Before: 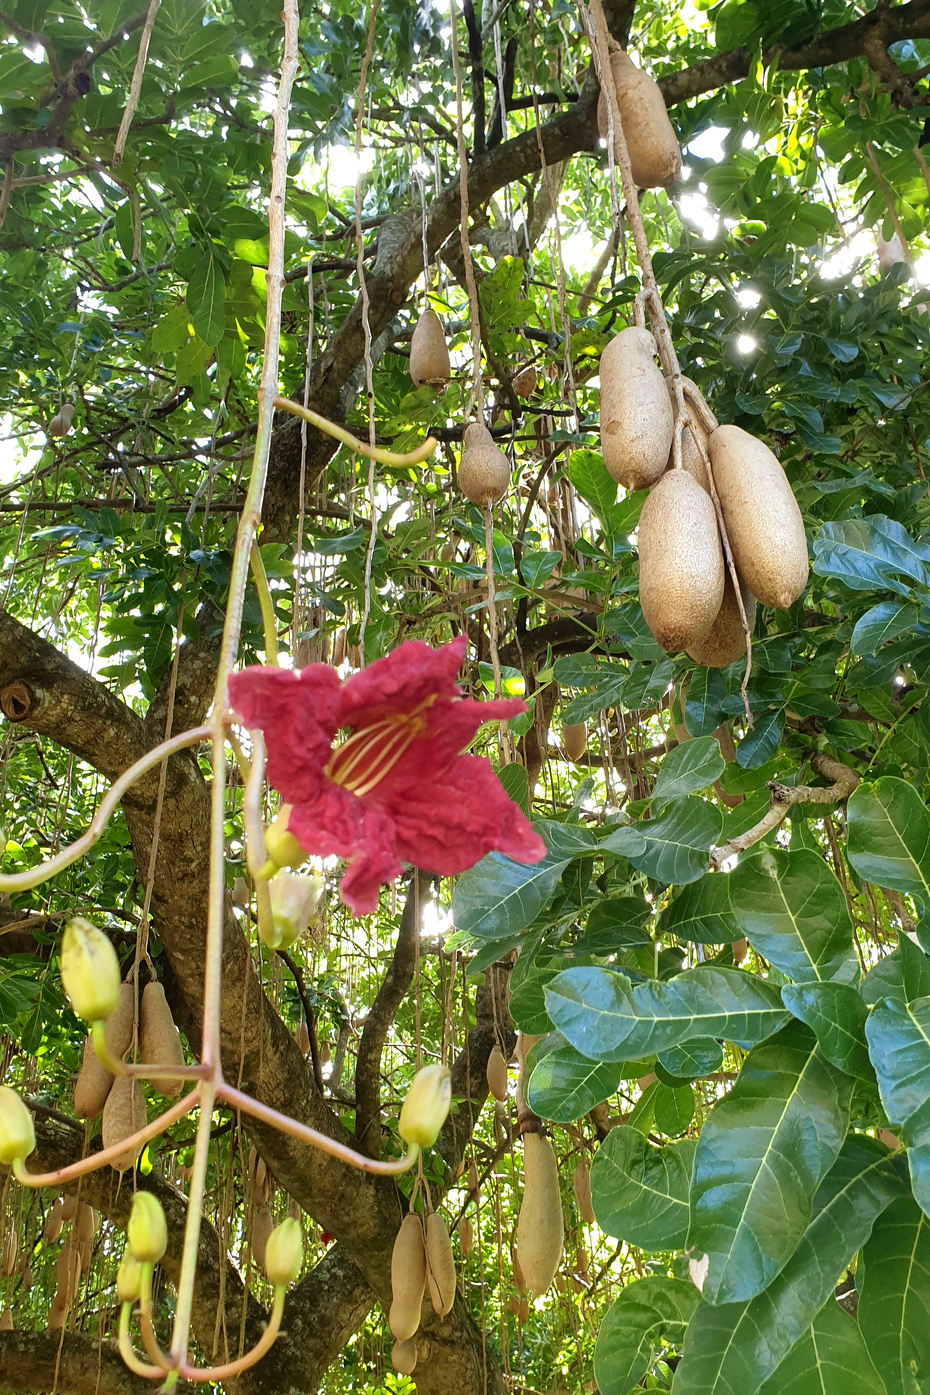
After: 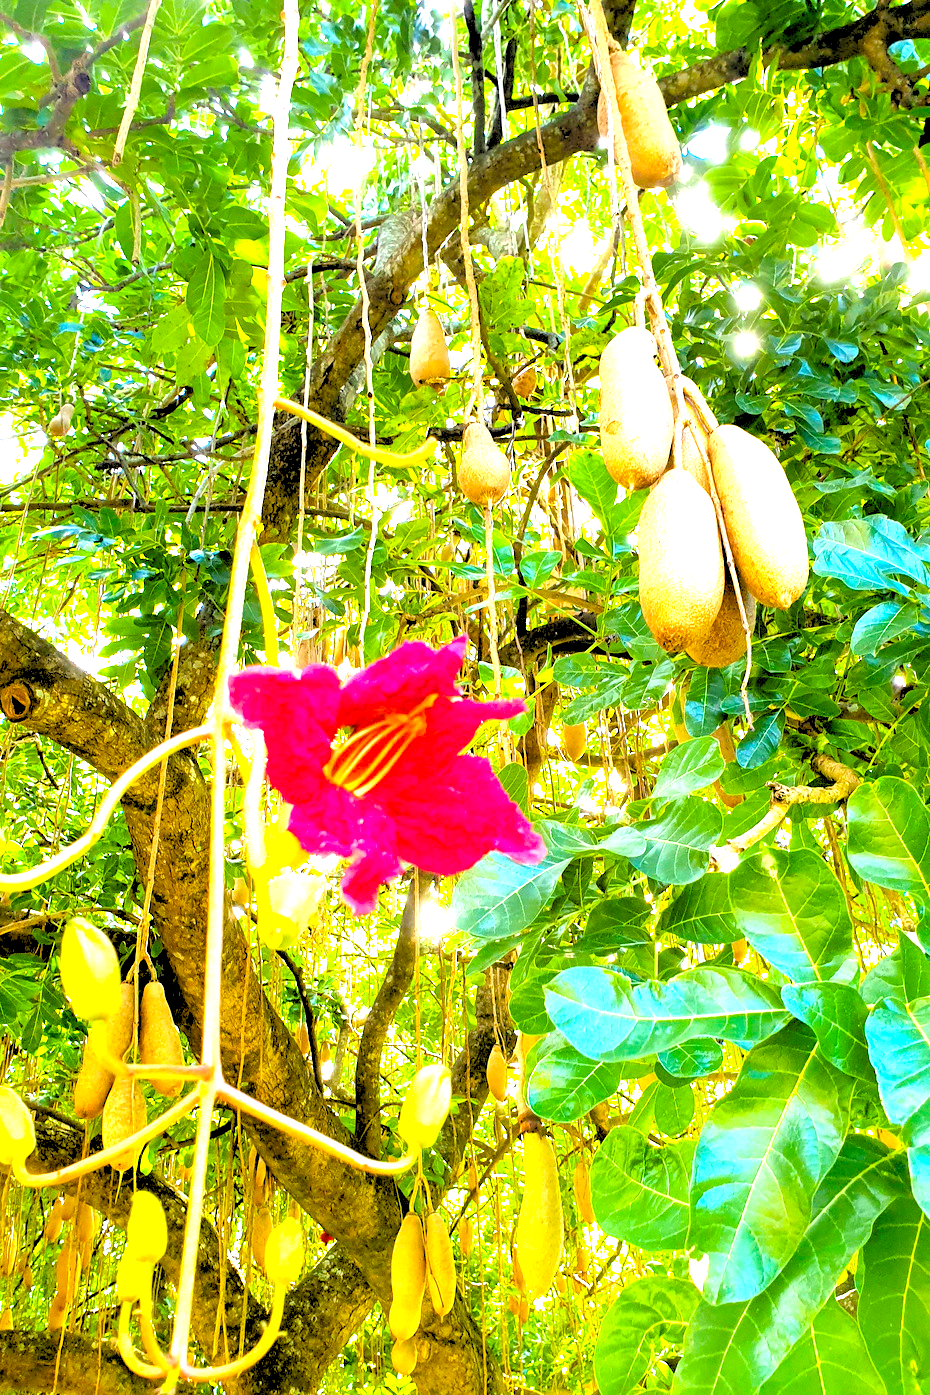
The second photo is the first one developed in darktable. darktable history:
color balance rgb: linear chroma grading › global chroma 9%, perceptual saturation grading › global saturation 36%, perceptual saturation grading › shadows 35%, perceptual brilliance grading › global brilliance 15%, perceptual brilliance grading › shadows -35%, global vibrance 15%
exposure: black level correction -0.002, exposure 1.35 EV, compensate highlight preservation false
rgb levels: levels [[0.027, 0.429, 0.996], [0, 0.5, 1], [0, 0.5, 1]]
